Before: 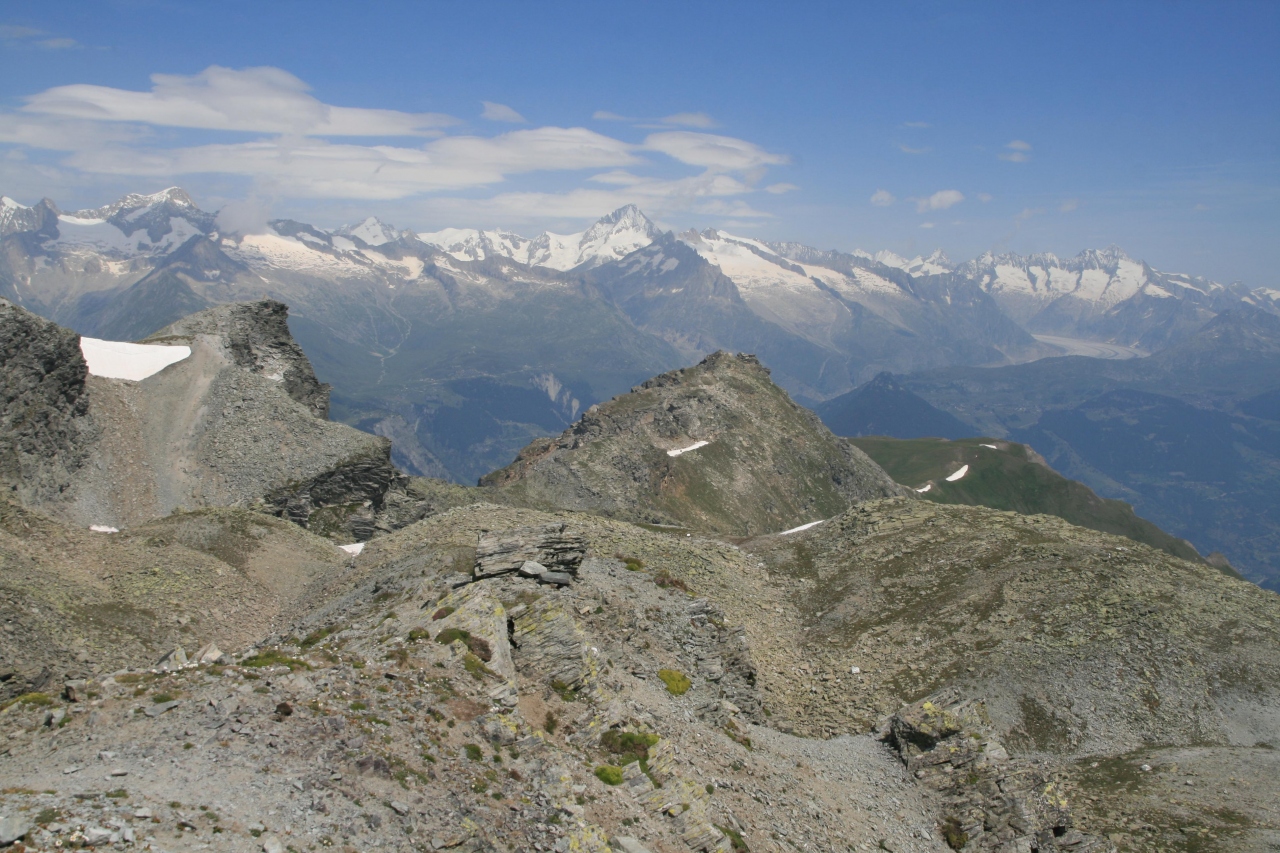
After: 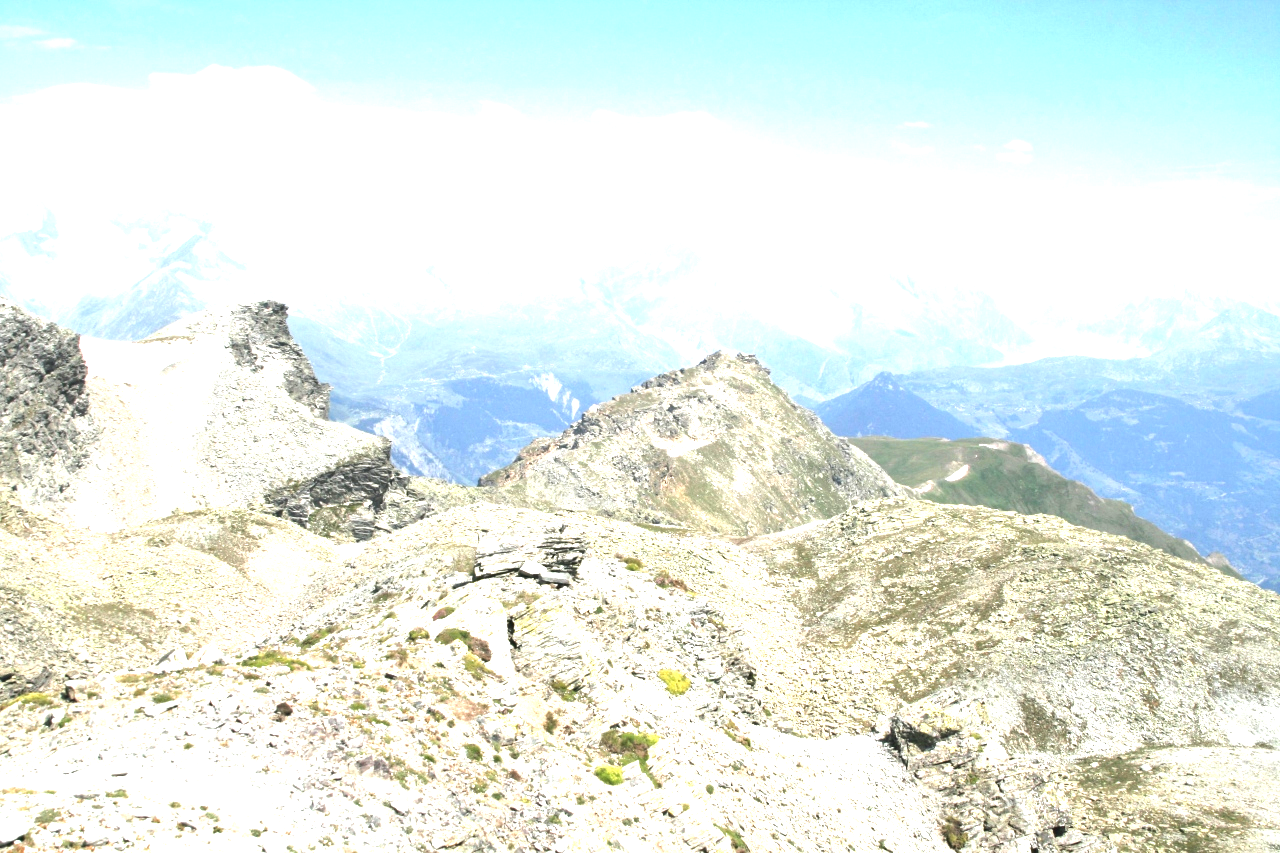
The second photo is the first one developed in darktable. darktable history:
tone equalizer: -8 EV -0.417 EV, -7 EV -0.389 EV, -6 EV -0.333 EV, -5 EV -0.222 EV, -3 EV 0.222 EV, -2 EV 0.333 EV, -1 EV 0.389 EV, +0 EV 0.417 EV, edges refinement/feathering 500, mask exposure compensation -1.57 EV, preserve details no
local contrast: mode bilateral grid, contrast 20, coarseness 50, detail 120%, midtone range 0.2
exposure: black level correction 0, exposure 2 EV, compensate highlight preservation false
white balance: emerald 1
